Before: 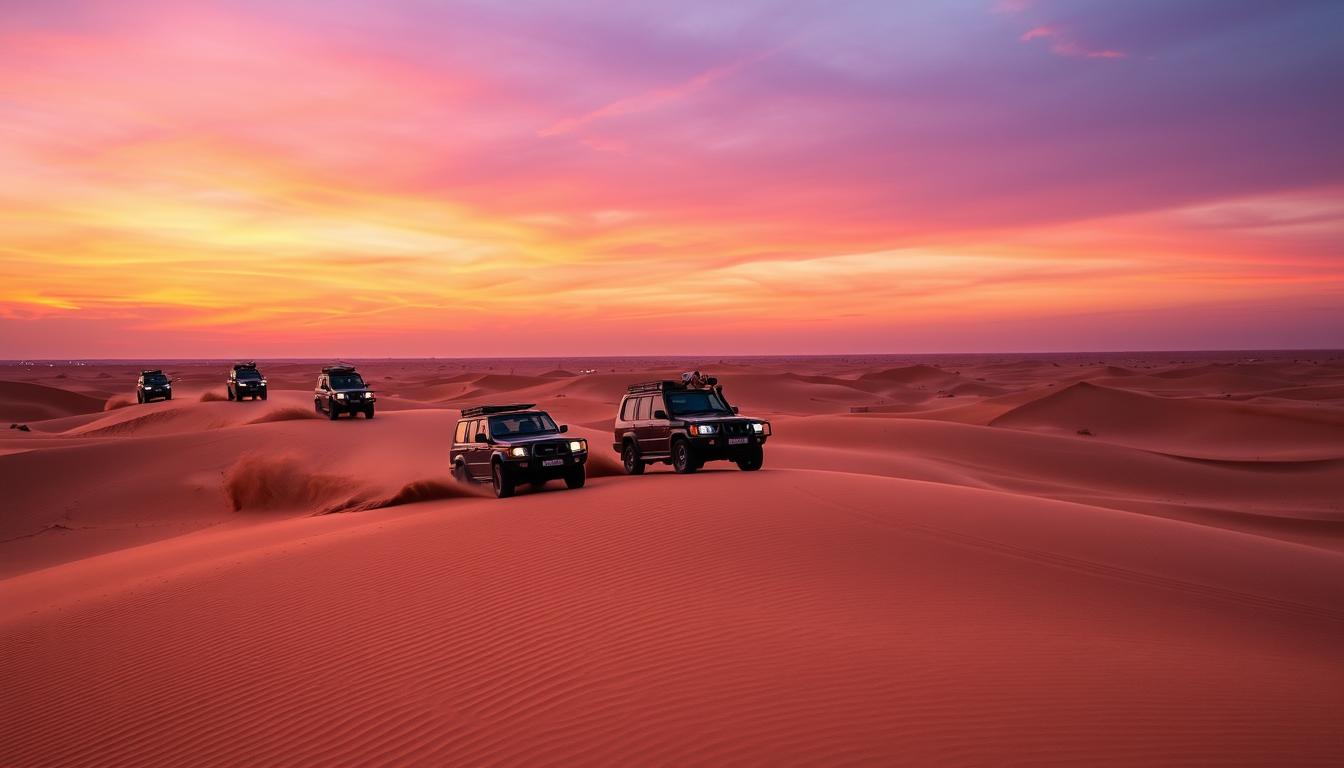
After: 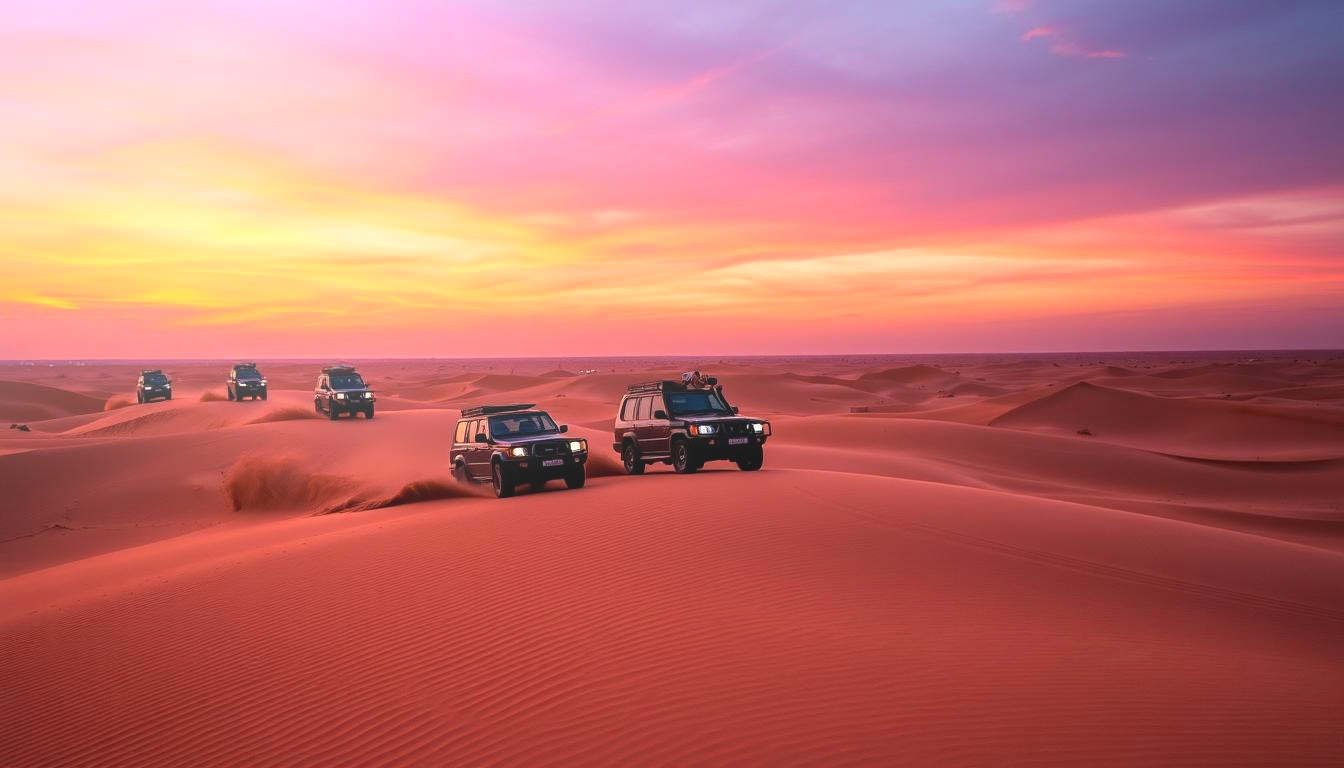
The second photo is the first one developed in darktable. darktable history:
exposure: exposure 0.2 EV, compensate highlight preservation false
bloom: size 38%, threshold 95%, strength 30%
